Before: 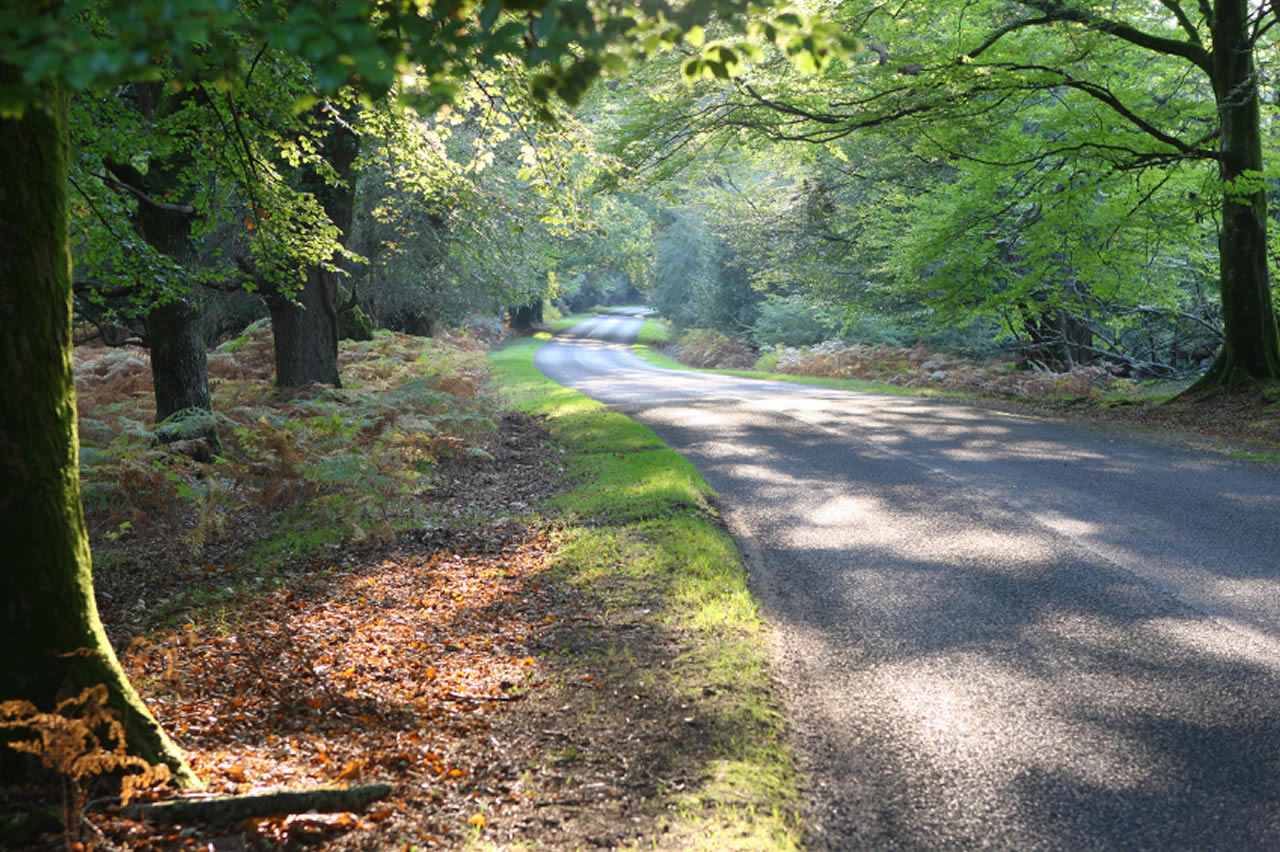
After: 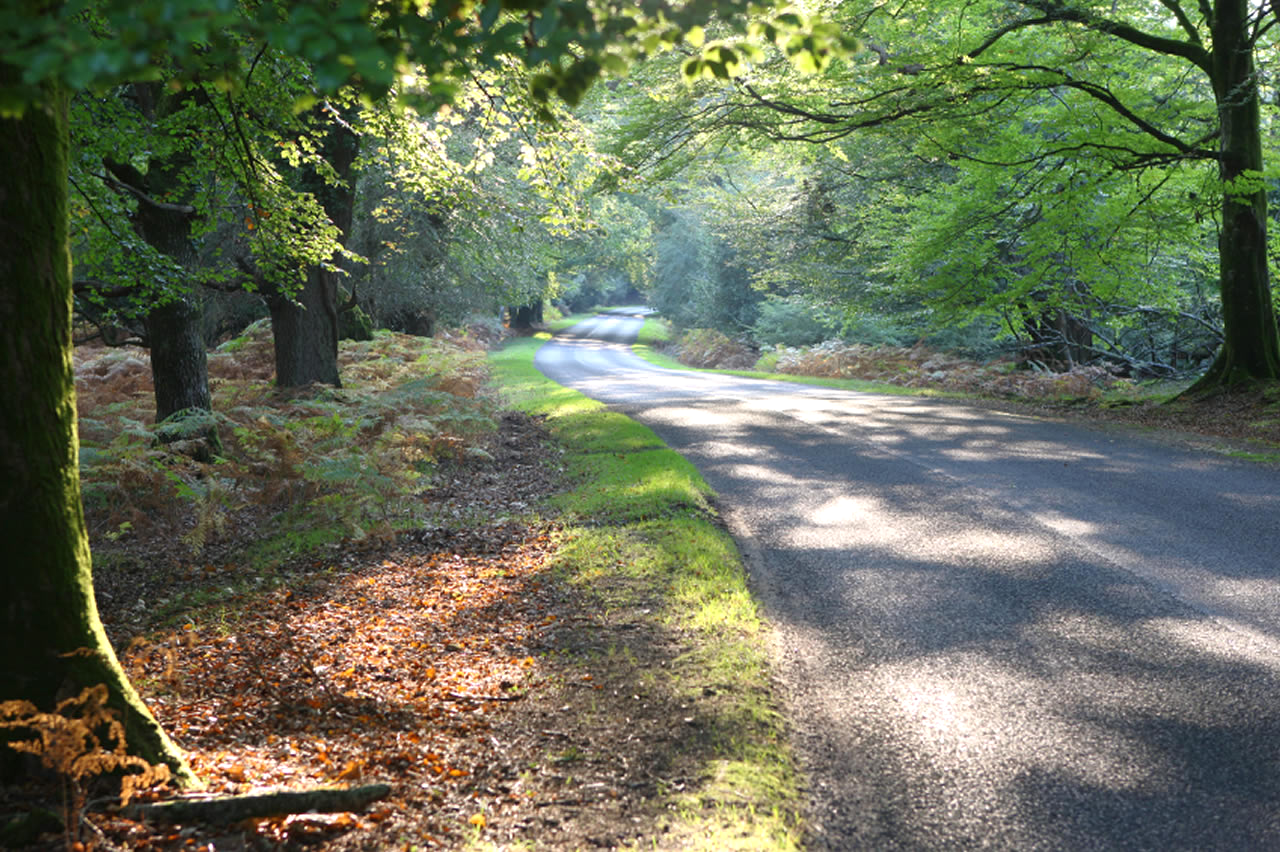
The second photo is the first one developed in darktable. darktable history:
base curve: curves: ch0 [(0, 0) (0.303, 0.277) (1, 1)]
exposure: exposure 0.2 EV, compensate highlight preservation false
